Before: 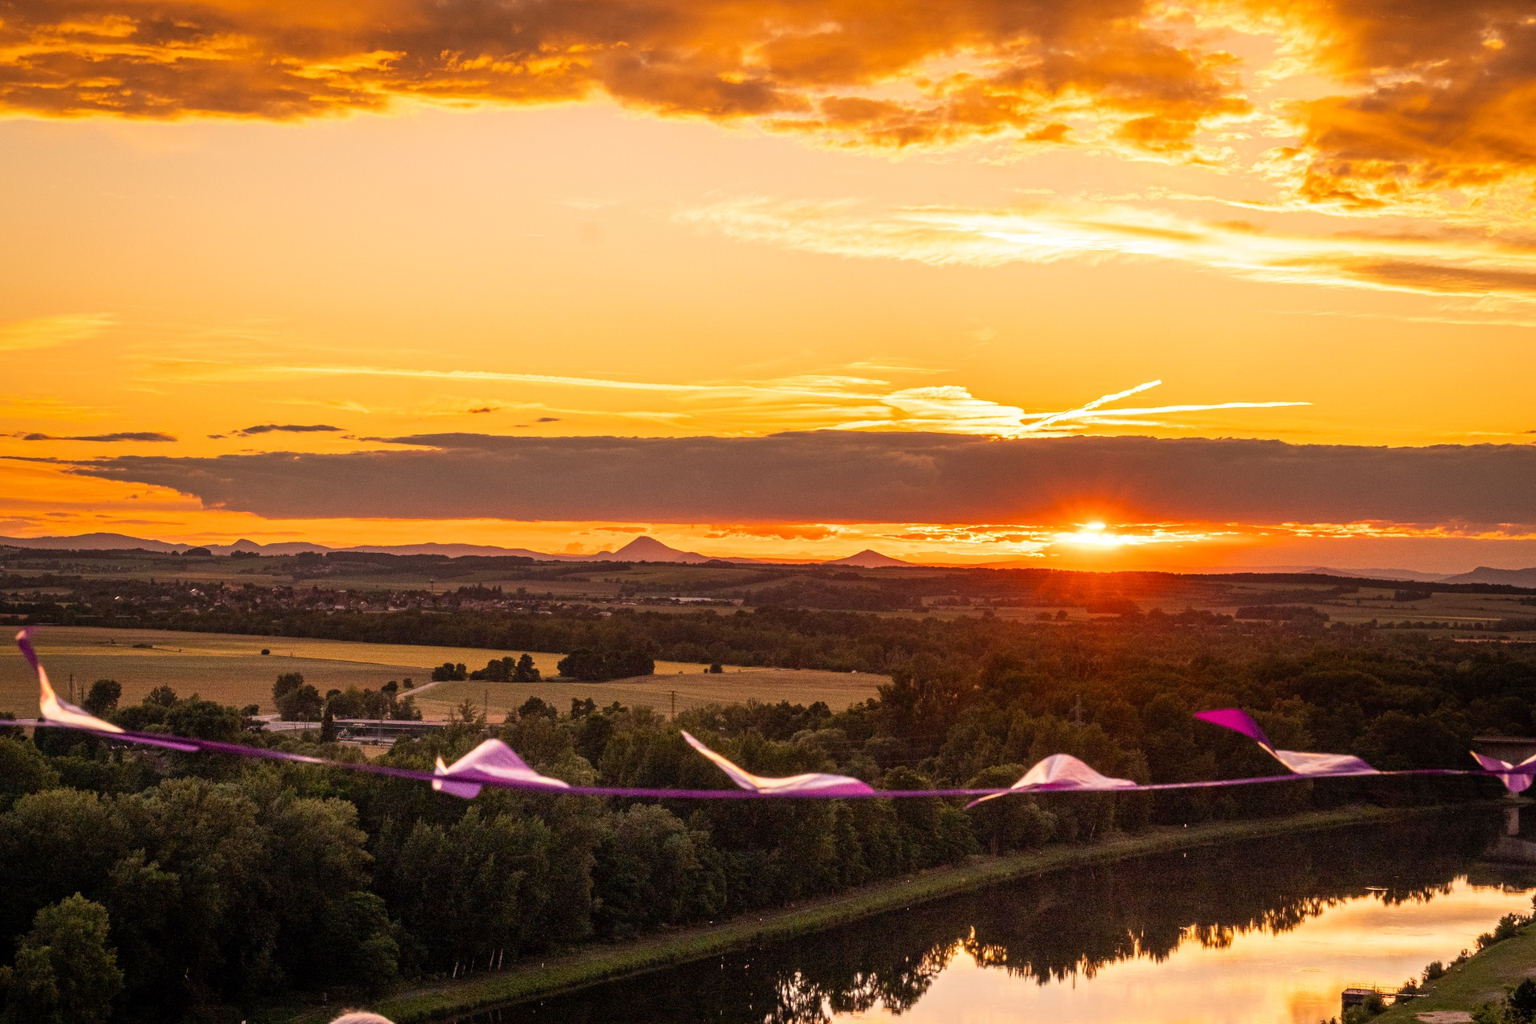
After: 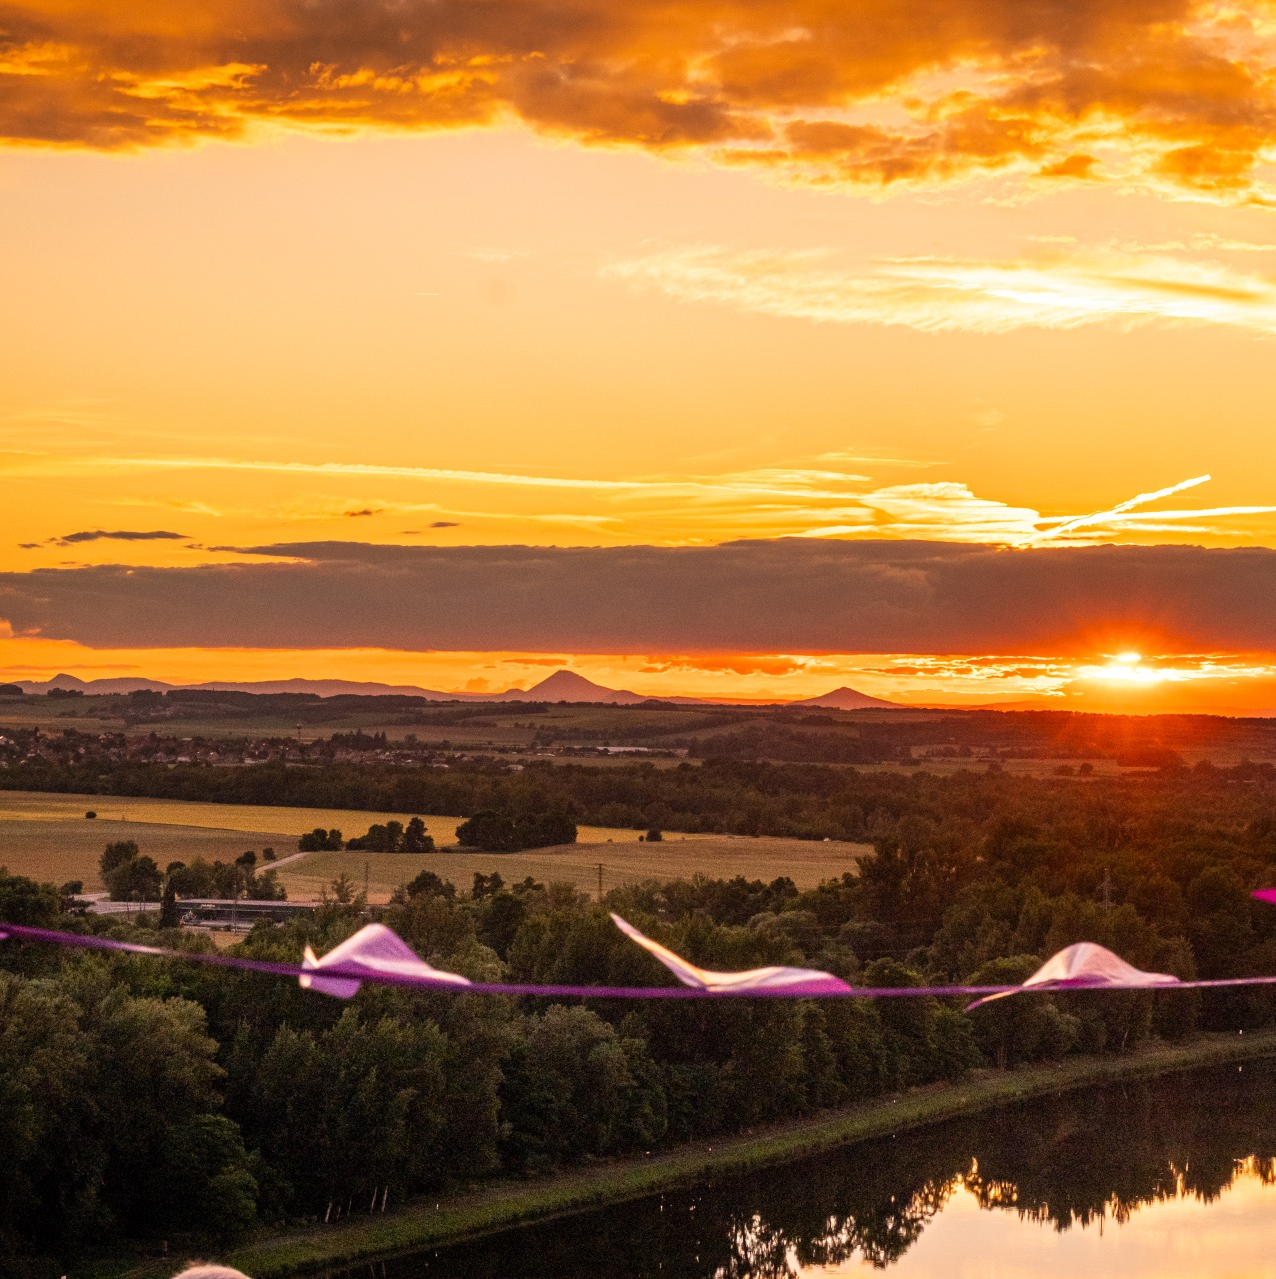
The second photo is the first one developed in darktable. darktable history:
crop and rotate: left 12.559%, right 20.934%
